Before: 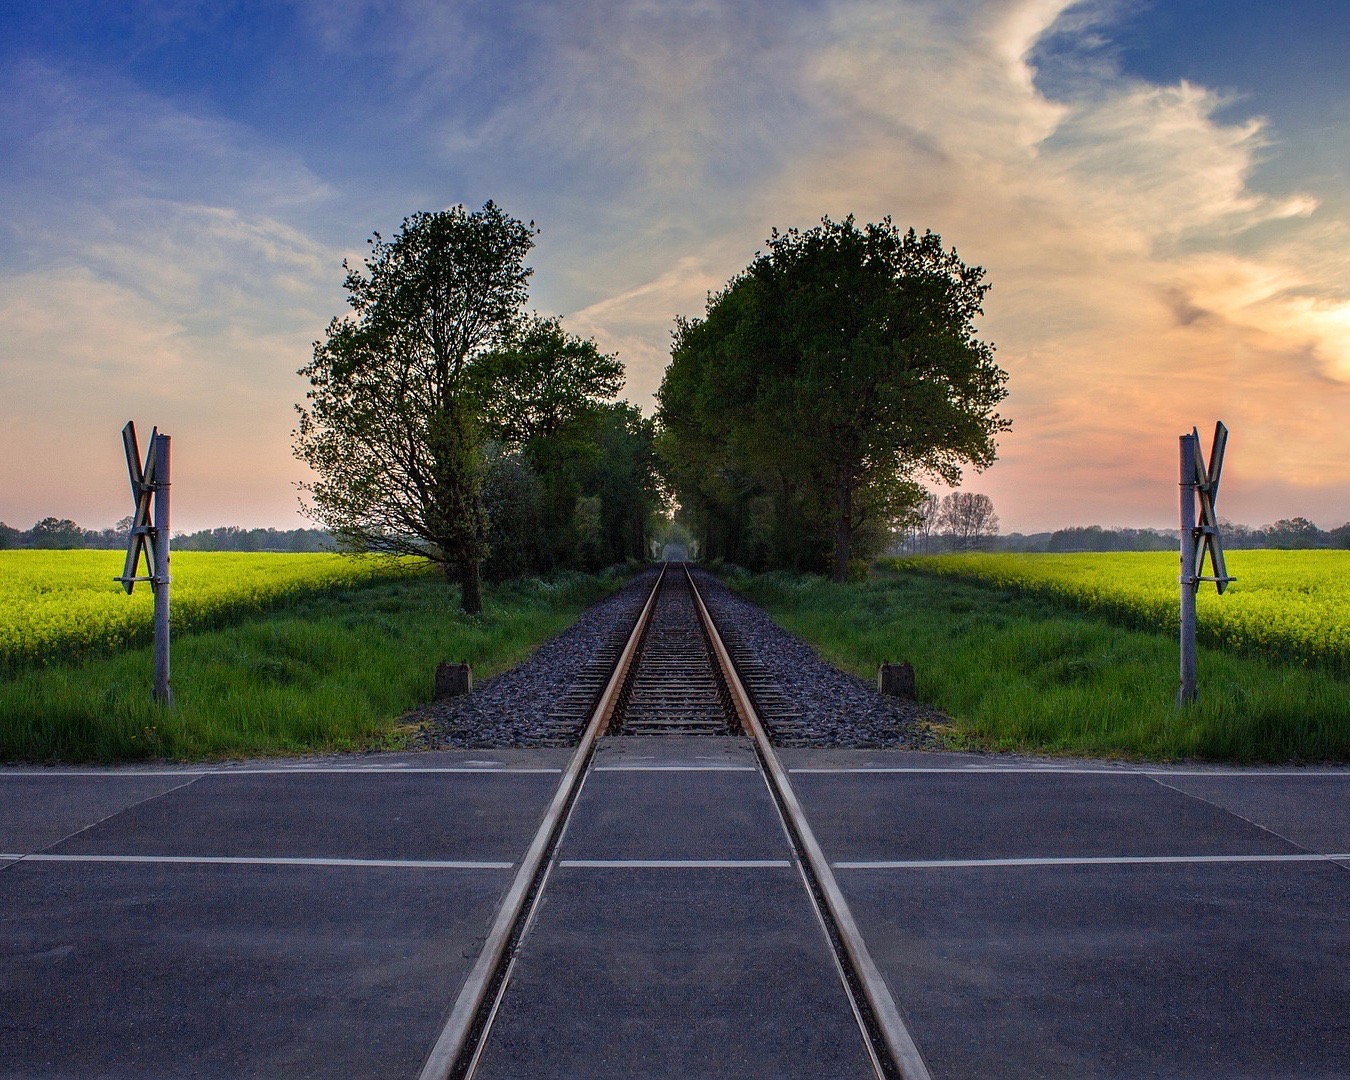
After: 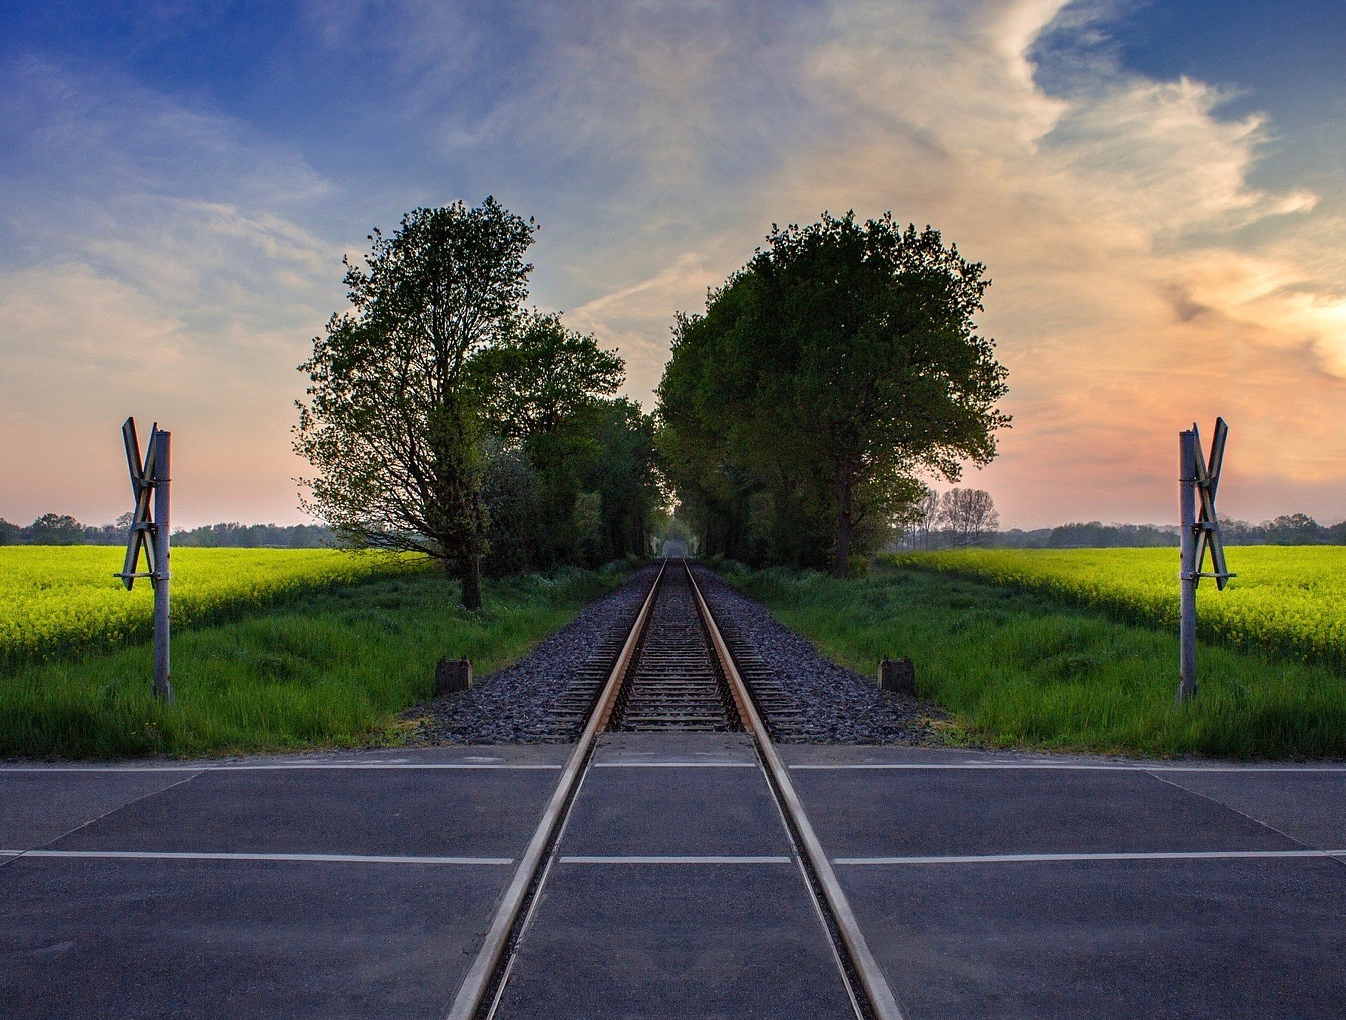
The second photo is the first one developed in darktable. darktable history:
crop: top 0.448%, right 0.264%, bottom 5.045%
